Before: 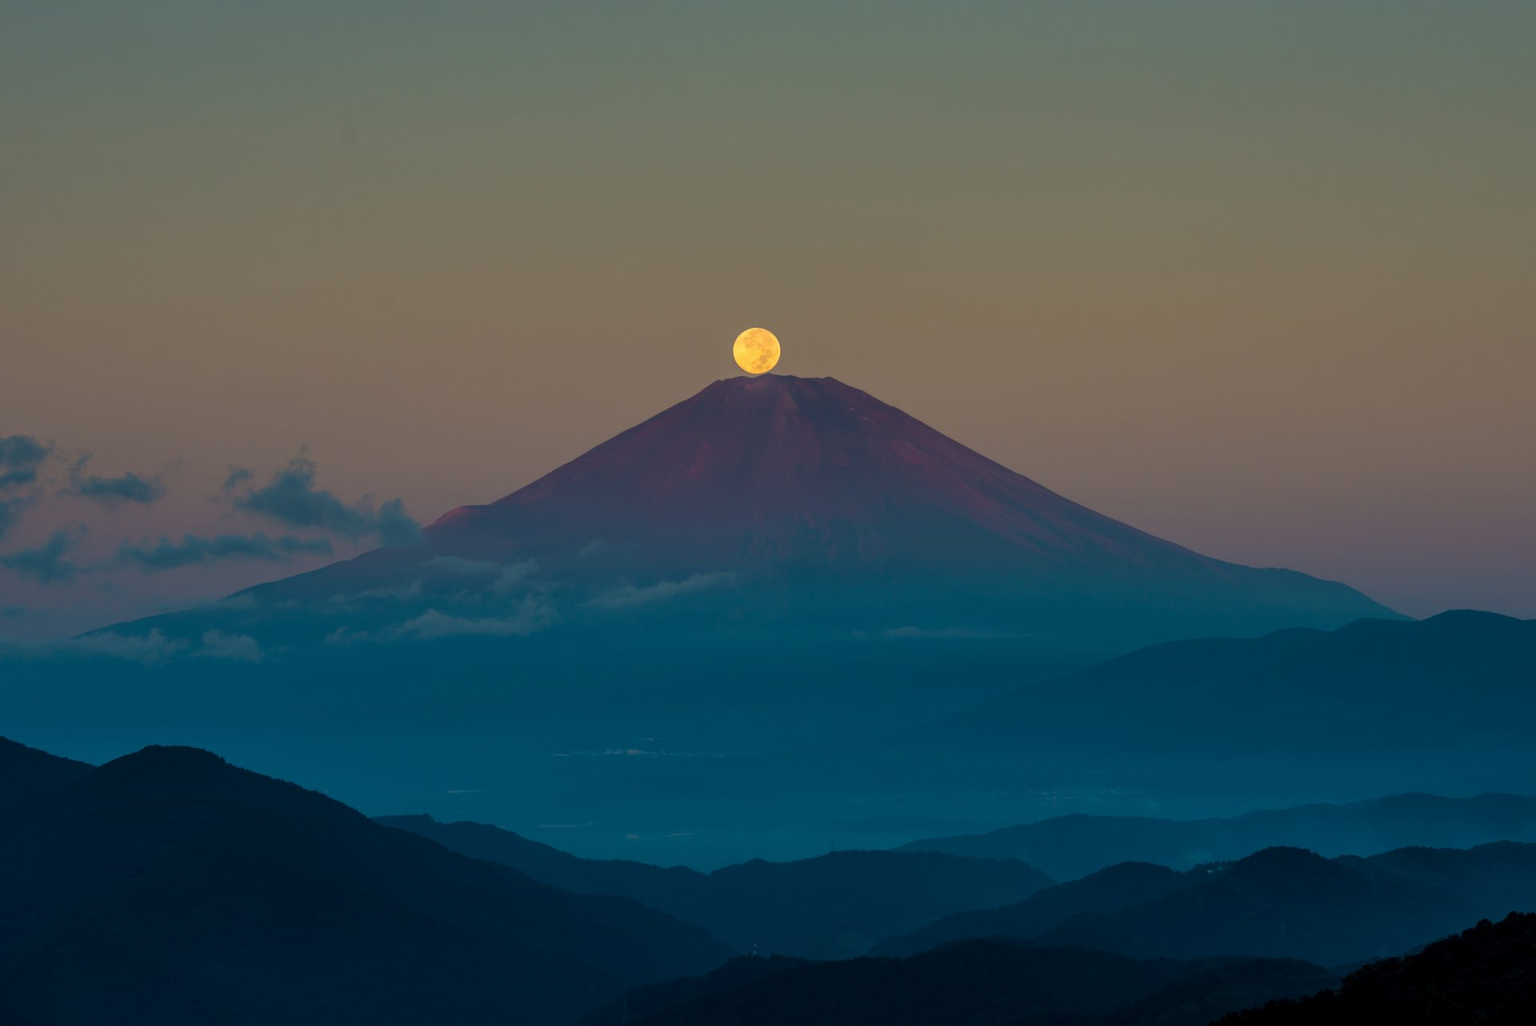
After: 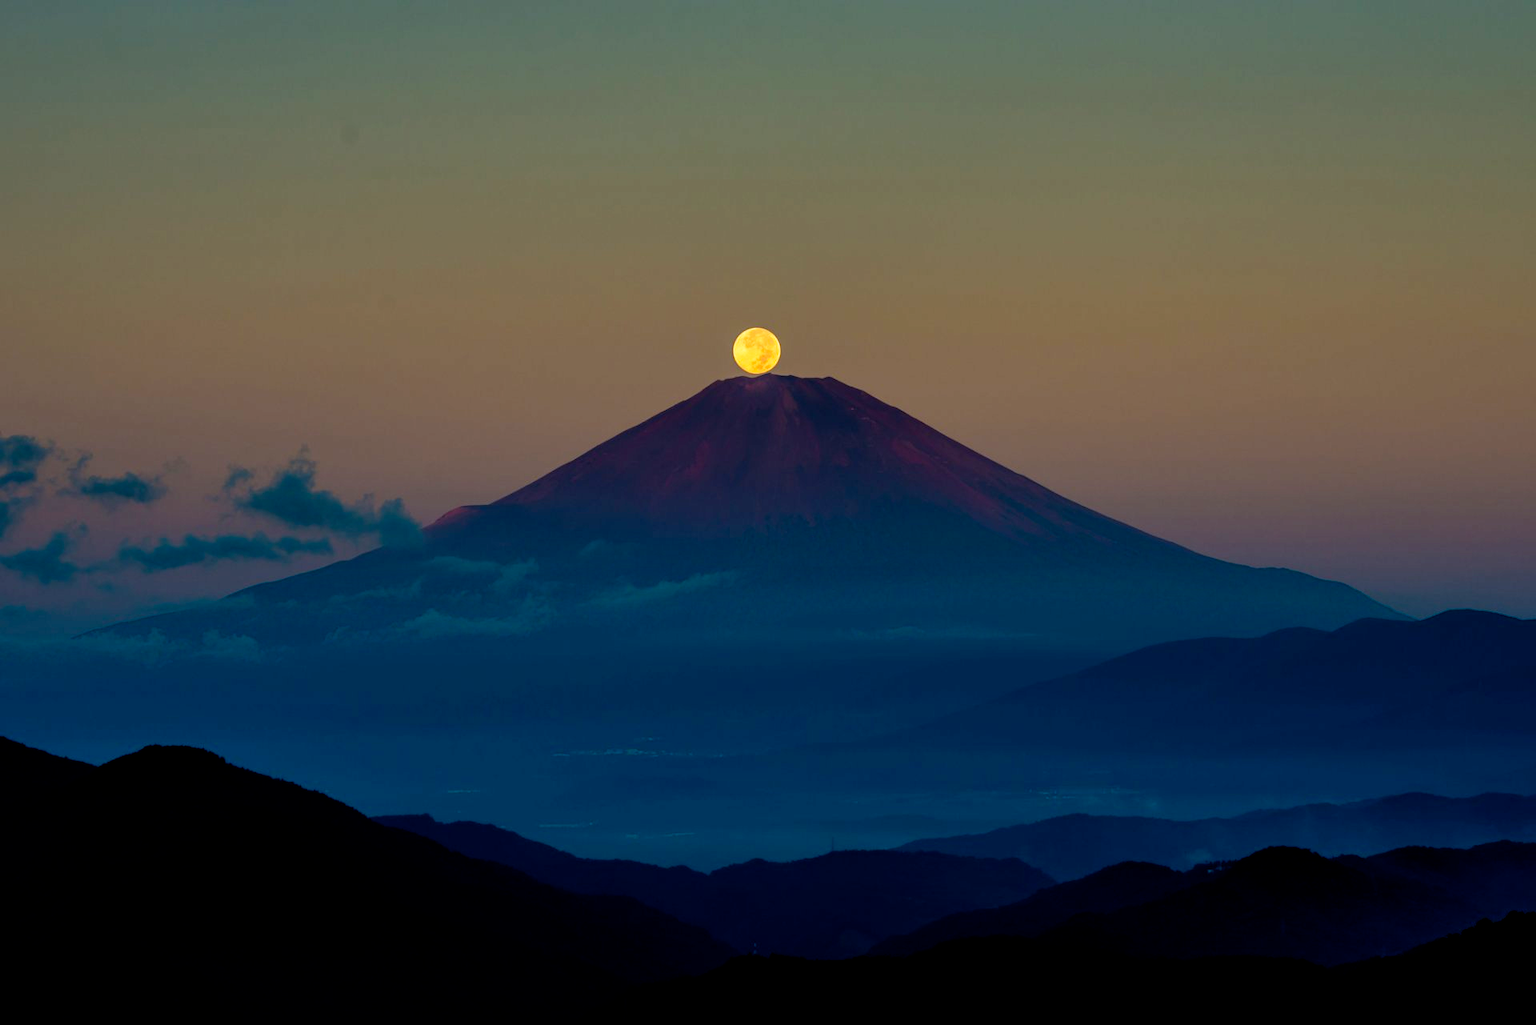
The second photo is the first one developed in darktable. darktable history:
filmic rgb: black relative exposure -5.5 EV, white relative exposure 2.5 EV, threshold 3 EV, target black luminance 0%, hardness 4.51, latitude 67.35%, contrast 1.453, shadows ↔ highlights balance -3.52%, preserve chrominance no, color science v4 (2020), contrast in shadows soft, enable highlight reconstruction true
